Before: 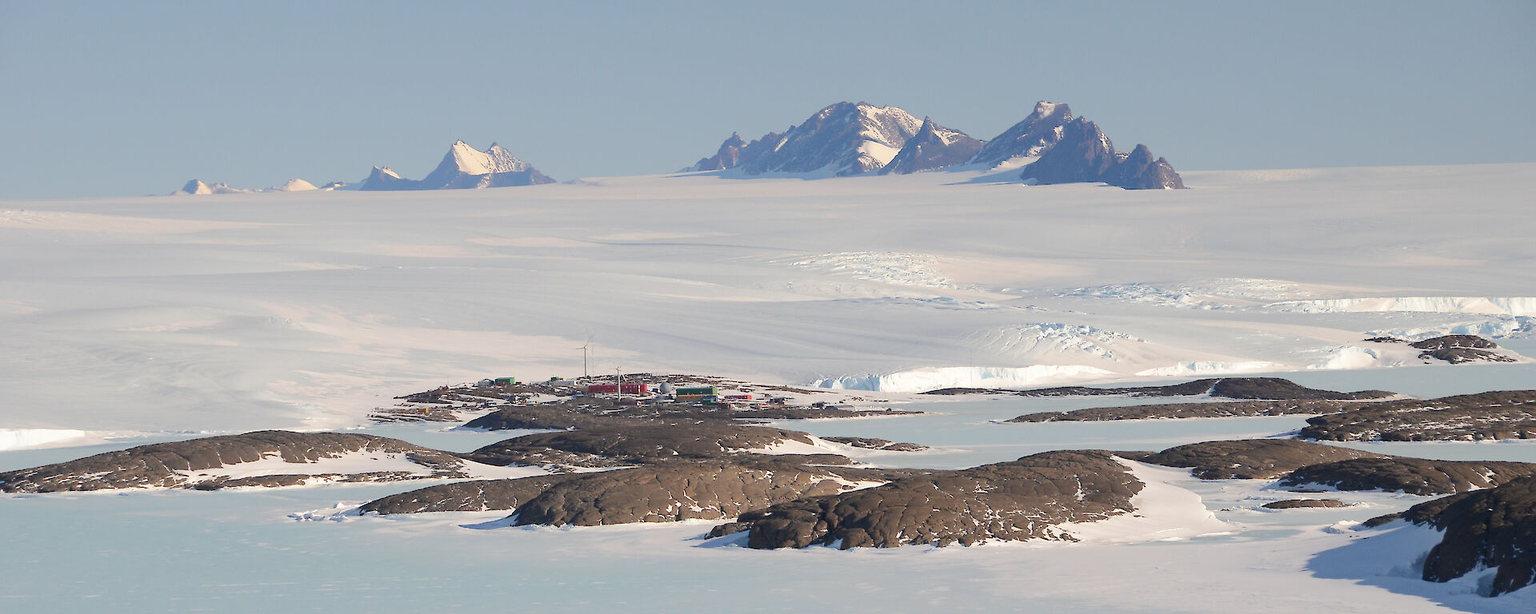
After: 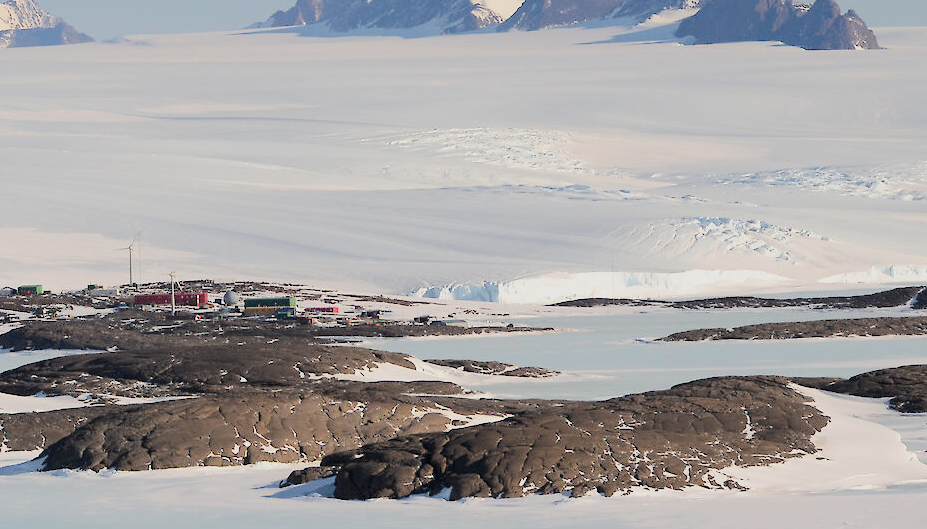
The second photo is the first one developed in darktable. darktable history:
filmic rgb: black relative exposure -16 EV, white relative exposure 5.3 EV, hardness 5.93, contrast 1.264
crop: left 31.306%, top 24.477%, right 20.405%, bottom 6.594%
